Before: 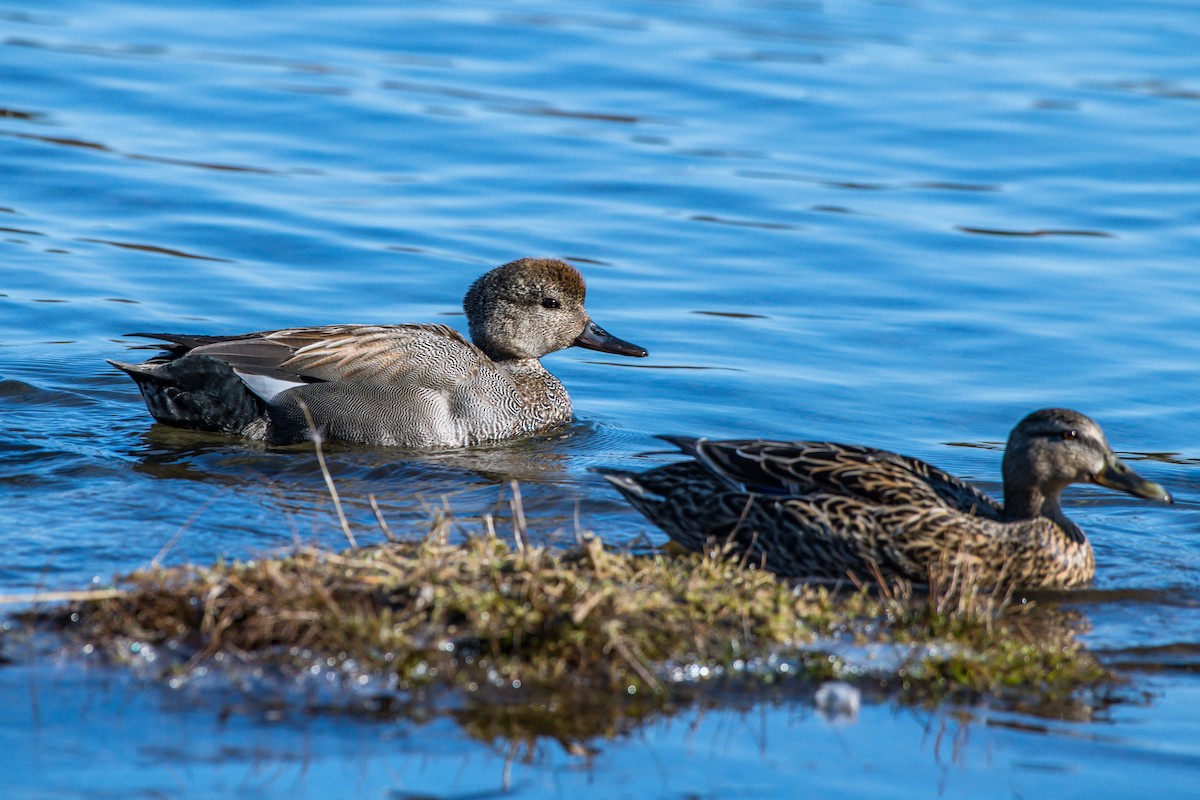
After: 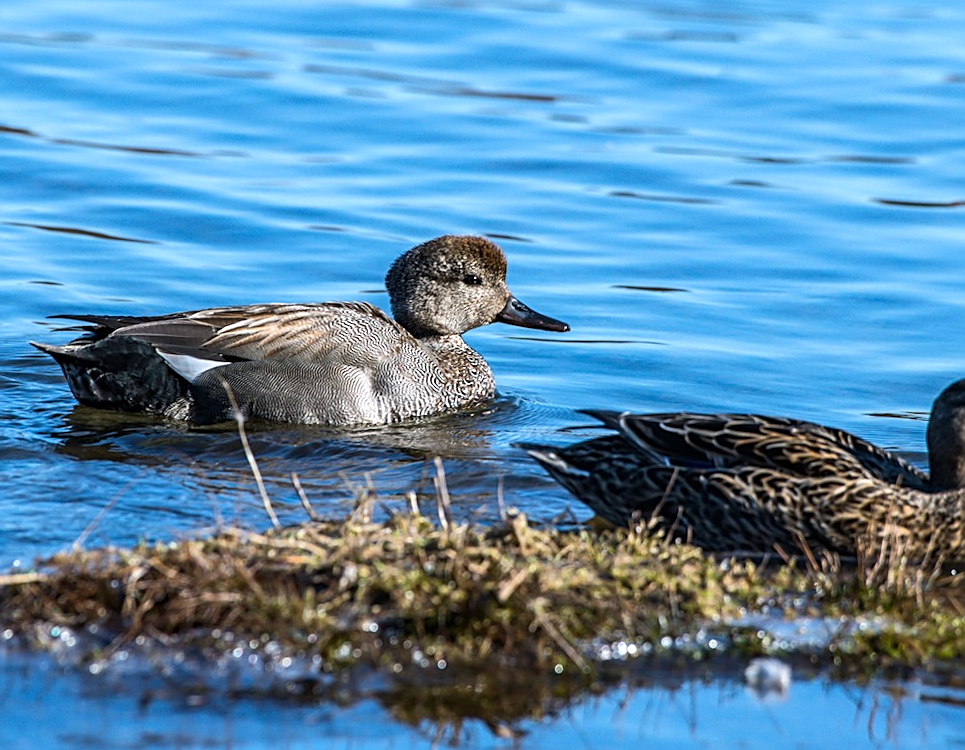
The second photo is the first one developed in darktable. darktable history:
crop and rotate: angle 1°, left 4.281%, top 0.642%, right 11.383%, bottom 2.486%
rotate and perspective: rotation 0.226°, lens shift (vertical) -0.042, crop left 0.023, crop right 0.982, crop top 0.006, crop bottom 0.994
sharpen: on, module defaults
tone equalizer: -8 EV -0.417 EV, -7 EV -0.389 EV, -6 EV -0.333 EV, -5 EV -0.222 EV, -3 EV 0.222 EV, -2 EV 0.333 EV, -1 EV 0.389 EV, +0 EV 0.417 EV, edges refinement/feathering 500, mask exposure compensation -1.57 EV, preserve details no
